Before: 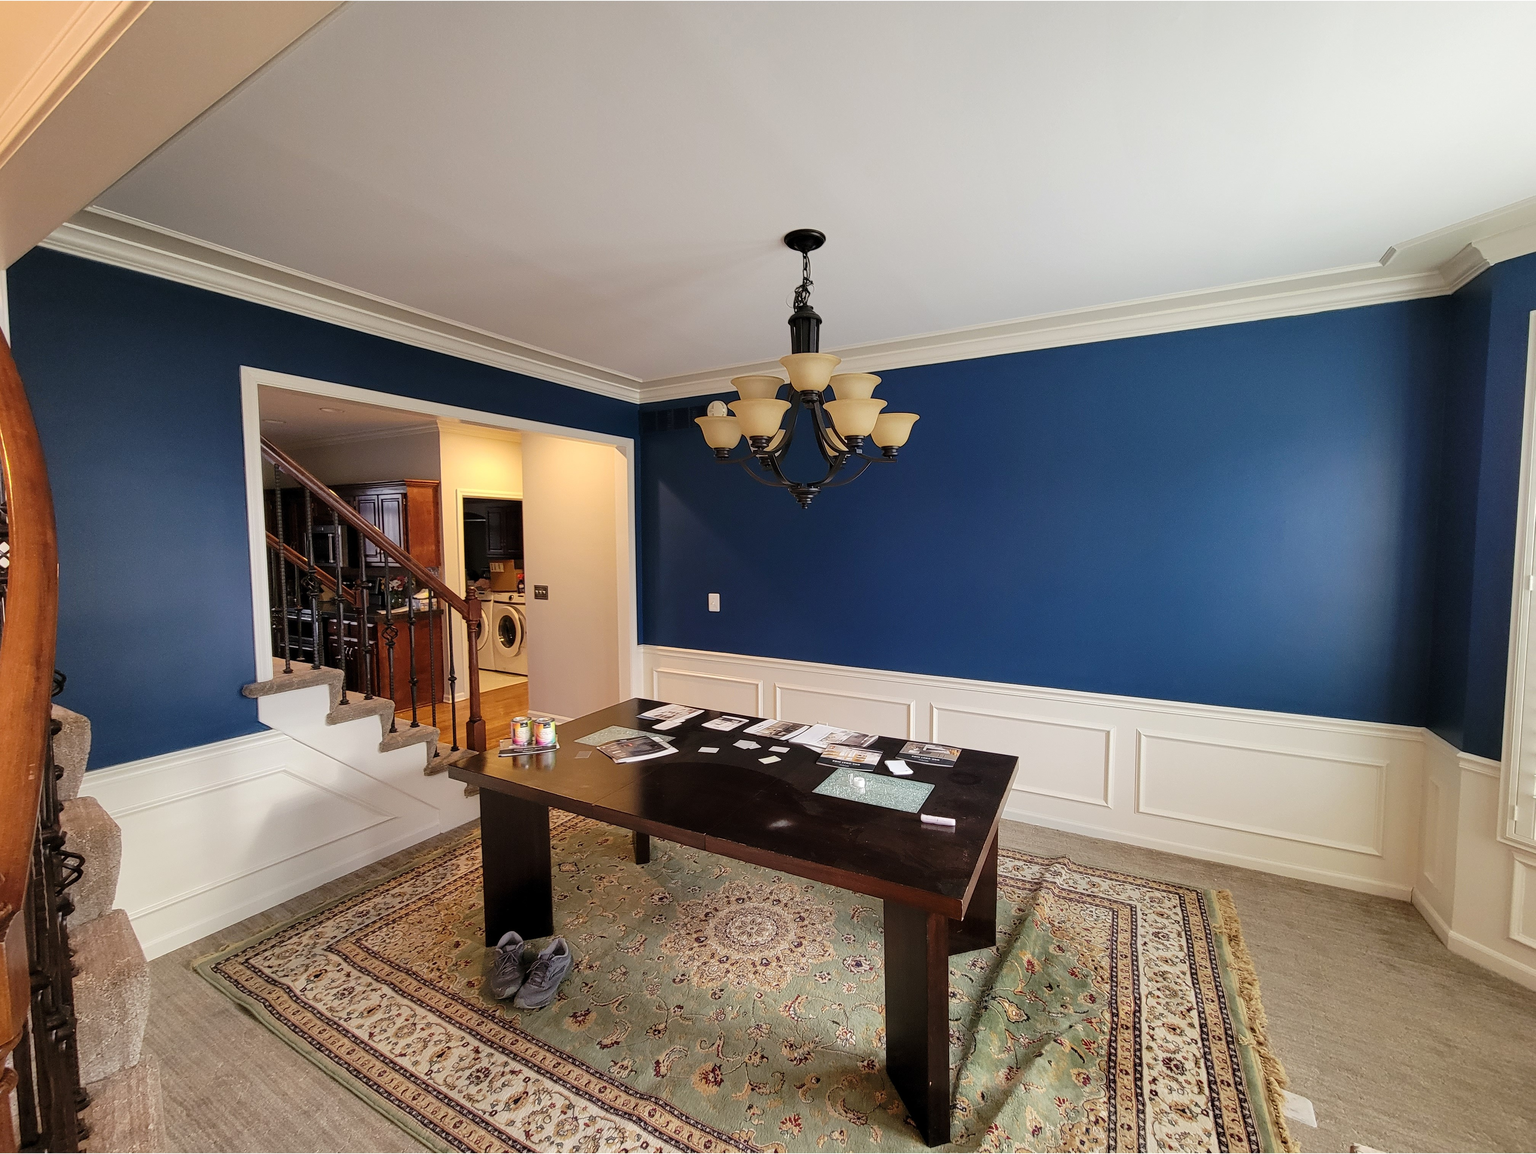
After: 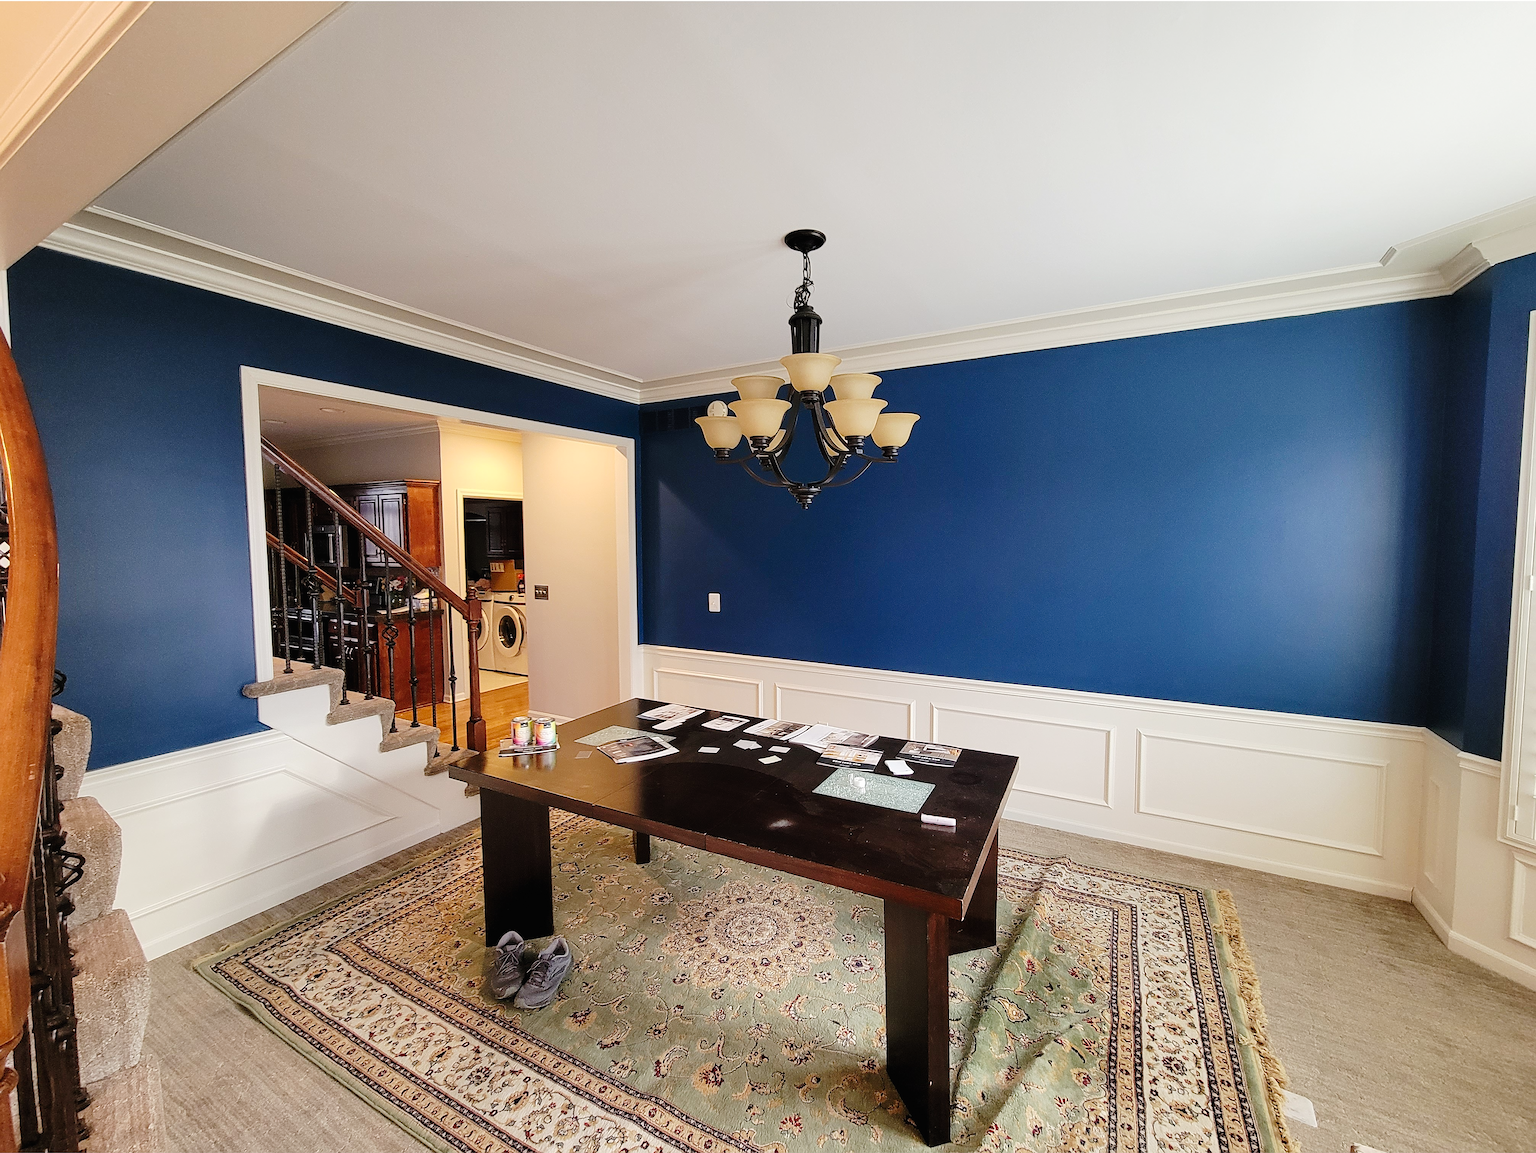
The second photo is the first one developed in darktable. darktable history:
sharpen: on, module defaults
tone curve: curves: ch0 [(0, 0.01) (0.052, 0.045) (0.136, 0.133) (0.29, 0.332) (0.453, 0.531) (0.676, 0.751) (0.89, 0.919) (1, 1)]; ch1 [(0, 0) (0.094, 0.081) (0.285, 0.299) (0.385, 0.403) (0.446, 0.443) (0.495, 0.496) (0.544, 0.552) (0.589, 0.612) (0.722, 0.728) (1, 1)]; ch2 [(0, 0) (0.257, 0.217) (0.43, 0.421) (0.498, 0.507) (0.531, 0.544) (0.56, 0.579) (0.625, 0.642) (1, 1)], preserve colors none
